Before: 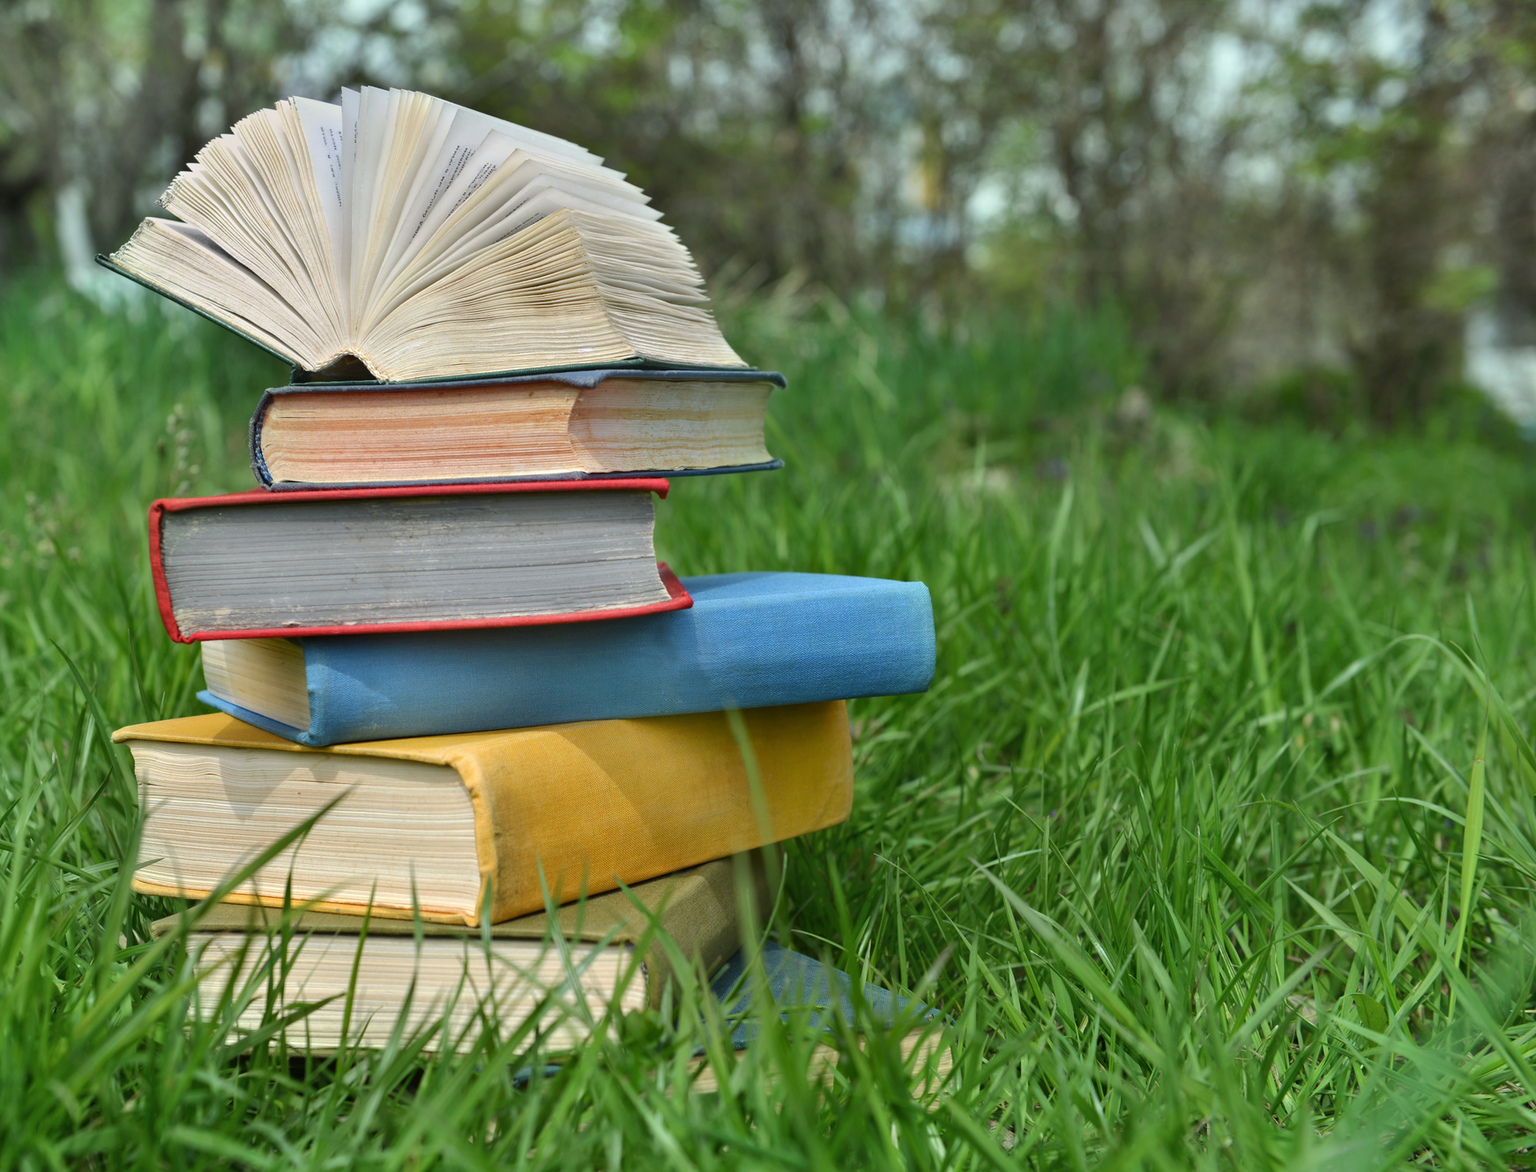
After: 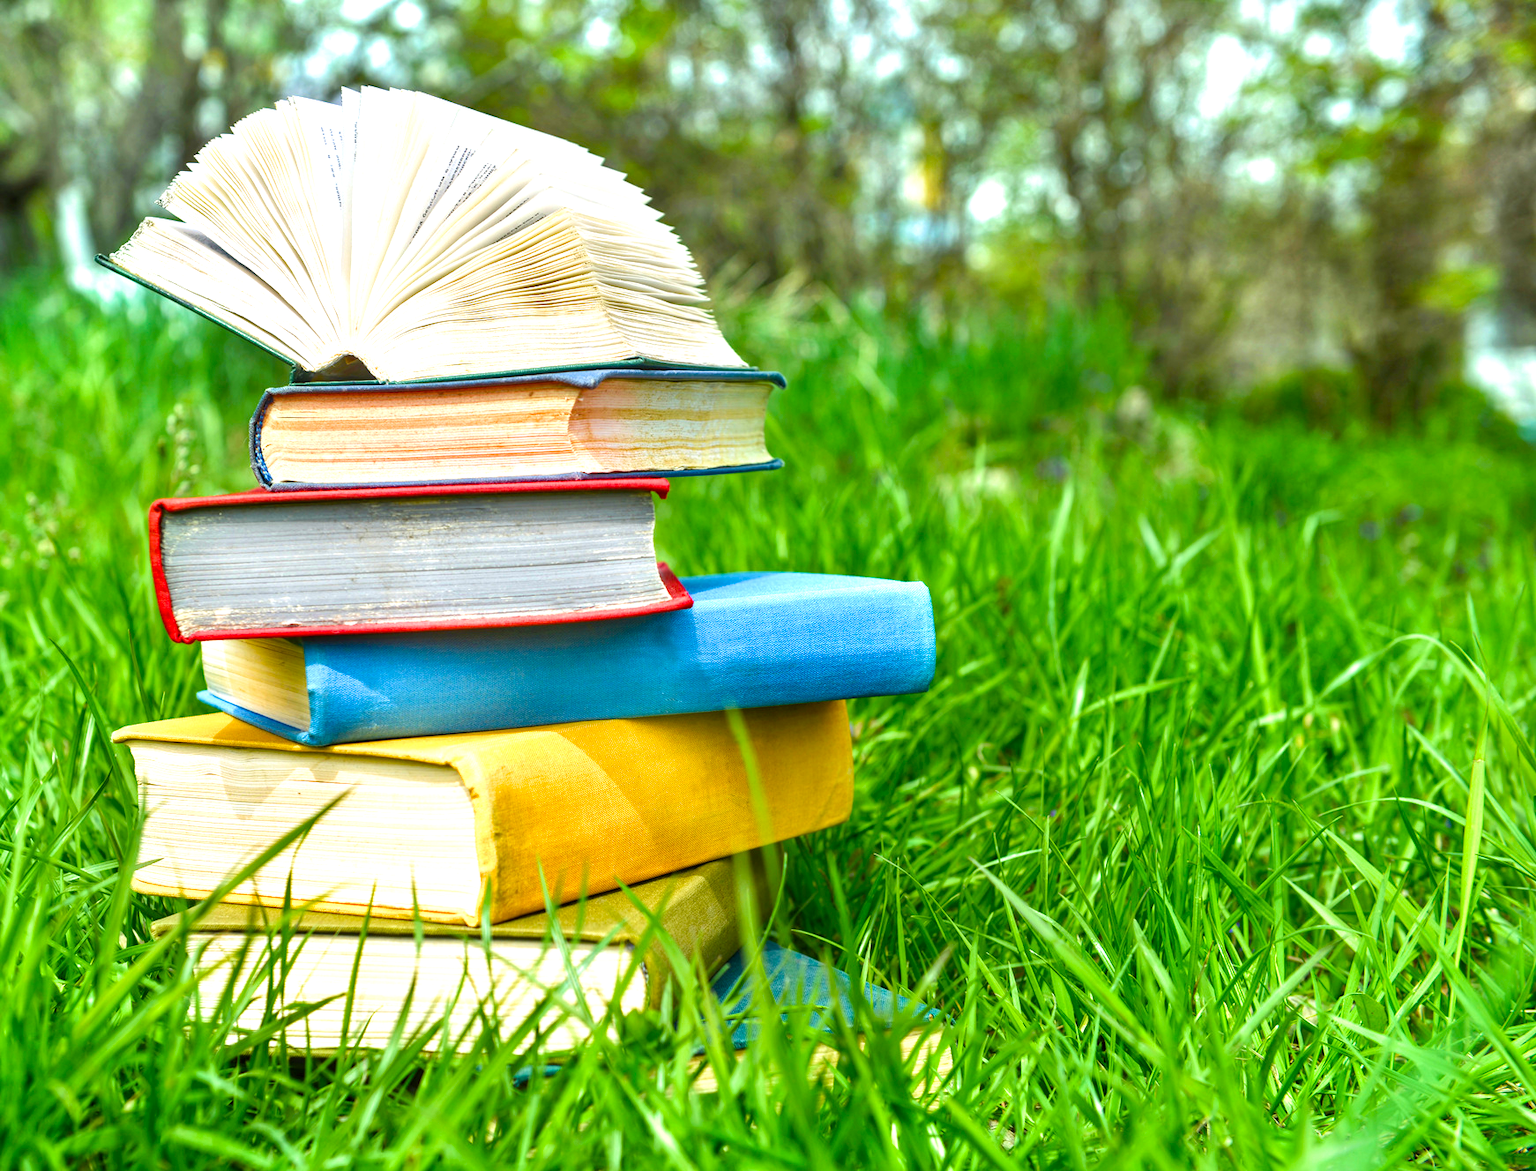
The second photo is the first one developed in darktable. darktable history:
velvia: strength 51%, mid-tones bias 0.51
local contrast: on, module defaults
levels: levels [0, 0.374, 0.749]
